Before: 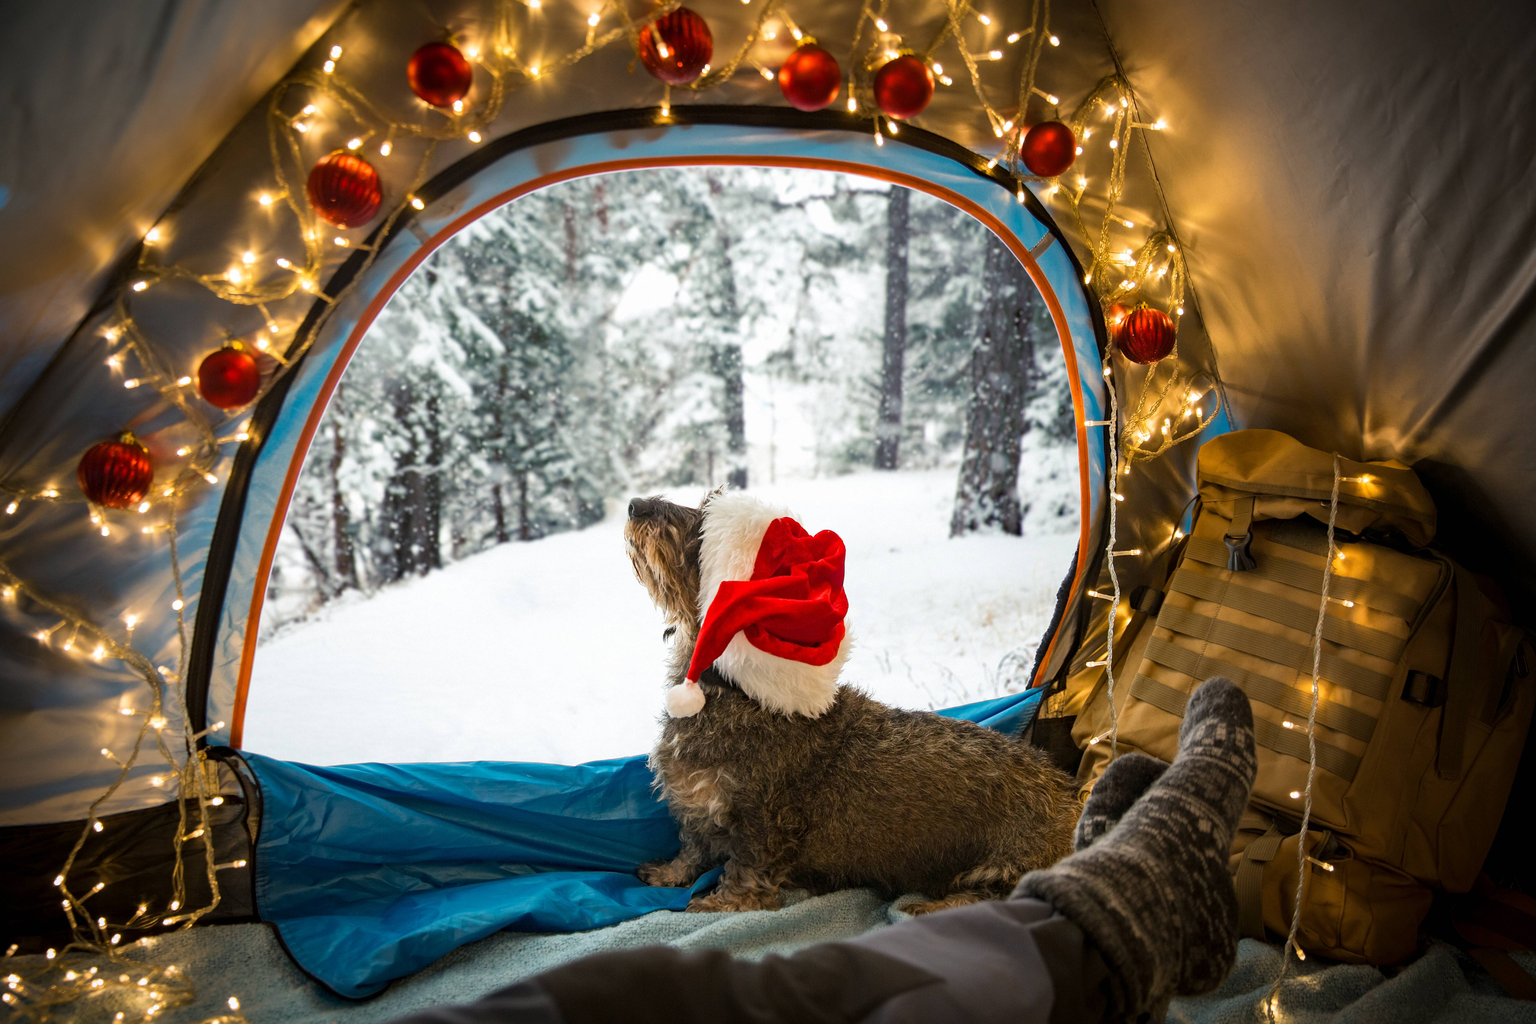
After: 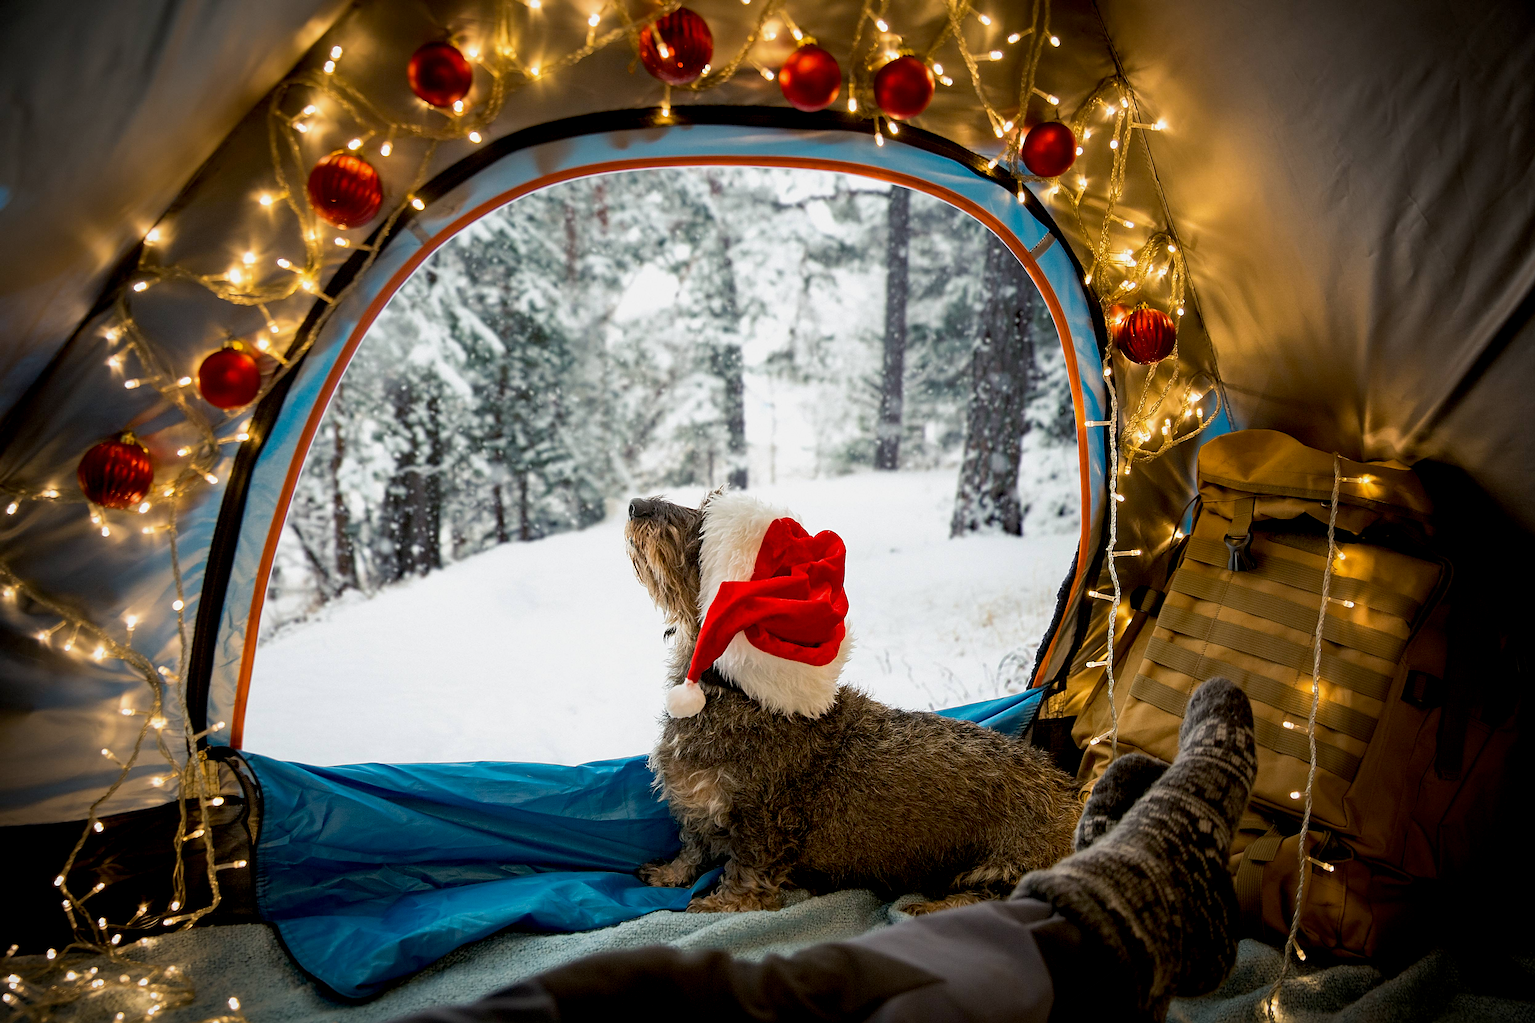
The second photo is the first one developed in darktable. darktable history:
sharpen: radius 2.652, amount 0.653
vignetting: fall-off start 74.6%, fall-off radius 65.93%, brightness -0.186, saturation -0.304, unbound false
exposure: black level correction 0.009, exposure -0.164 EV, compensate highlight preservation false
